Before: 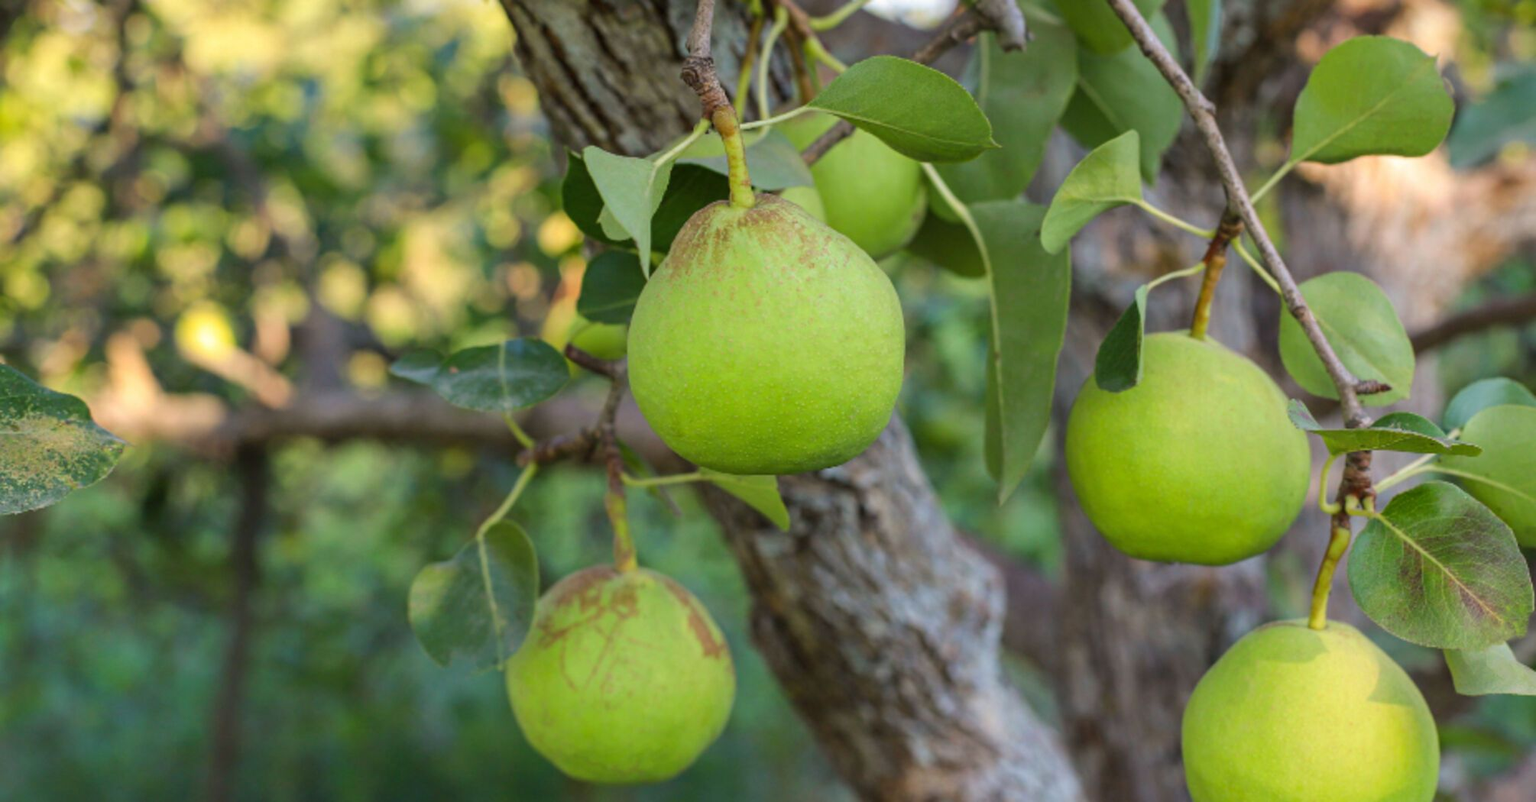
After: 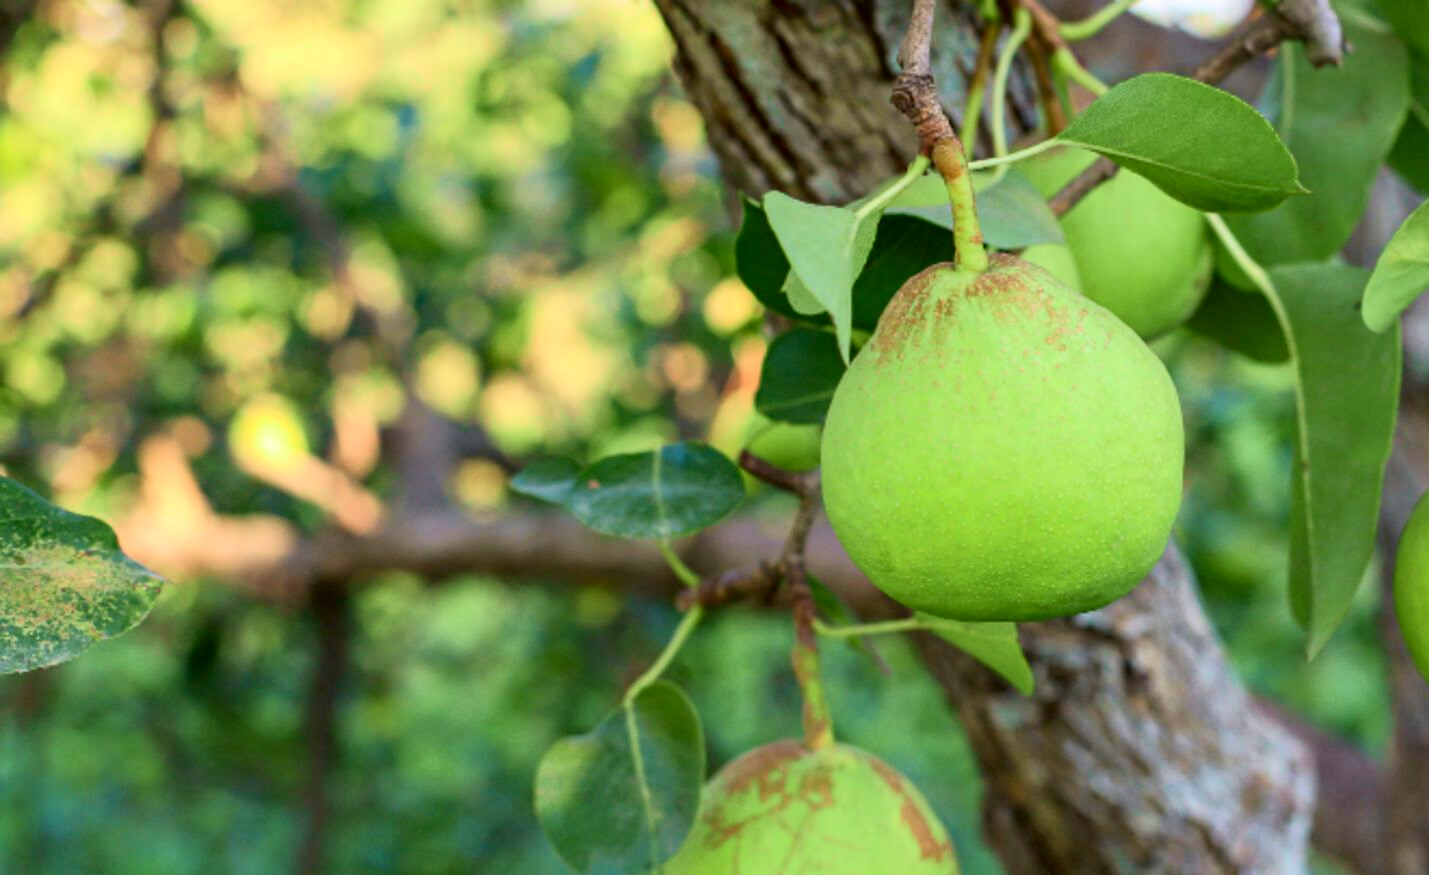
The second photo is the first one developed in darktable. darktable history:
tone curve: curves: ch0 [(0, 0.013) (0.054, 0.018) (0.205, 0.191) (0.289, 0.292) (0.39, 0.424) (0.493, 0.551) (0.647, 0.752) (0.796, 0.887) (1, 0.998)]; ch1 [(0, 0) (0.371, 0.339) (0.477, 0.452) (0.494, 0.495) (0.501, 0.501) (0.51, 0.516) (0.54, 0.557) (0.572, 0.605) (0.625, 0.687) (0.774, 0.841) (1, 1)]; ch2 [(0, 0) (0.32, 0.281) (0.403, 0.399) (0.441, 0.428) (0.47, 0.469) (0.498, 0.496) (0.524, 0.543) (0.551, 0.579) (0.633, 0.665) (0.7, 0.711) (1, 1)], color space Lab, independent channels, preserve colors none
crop: right 28.885%, bottom 16.626%
